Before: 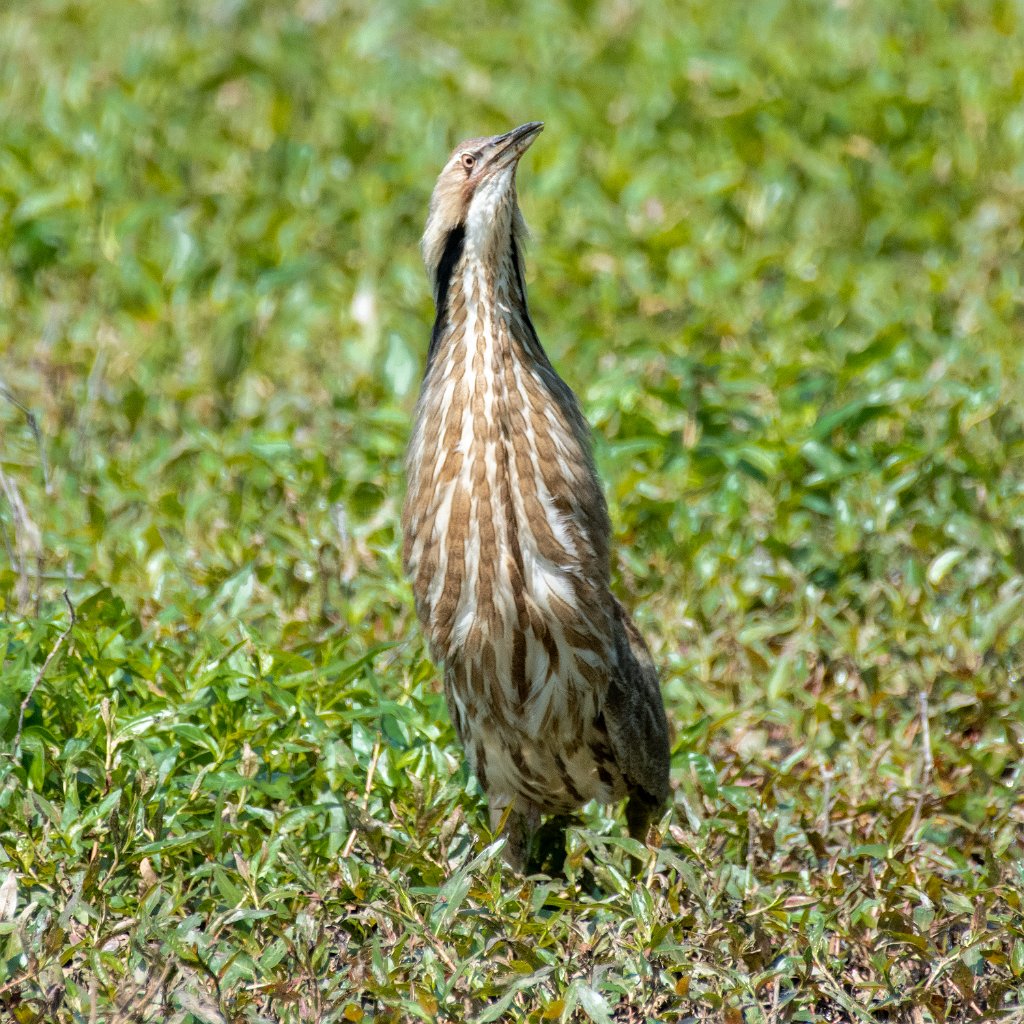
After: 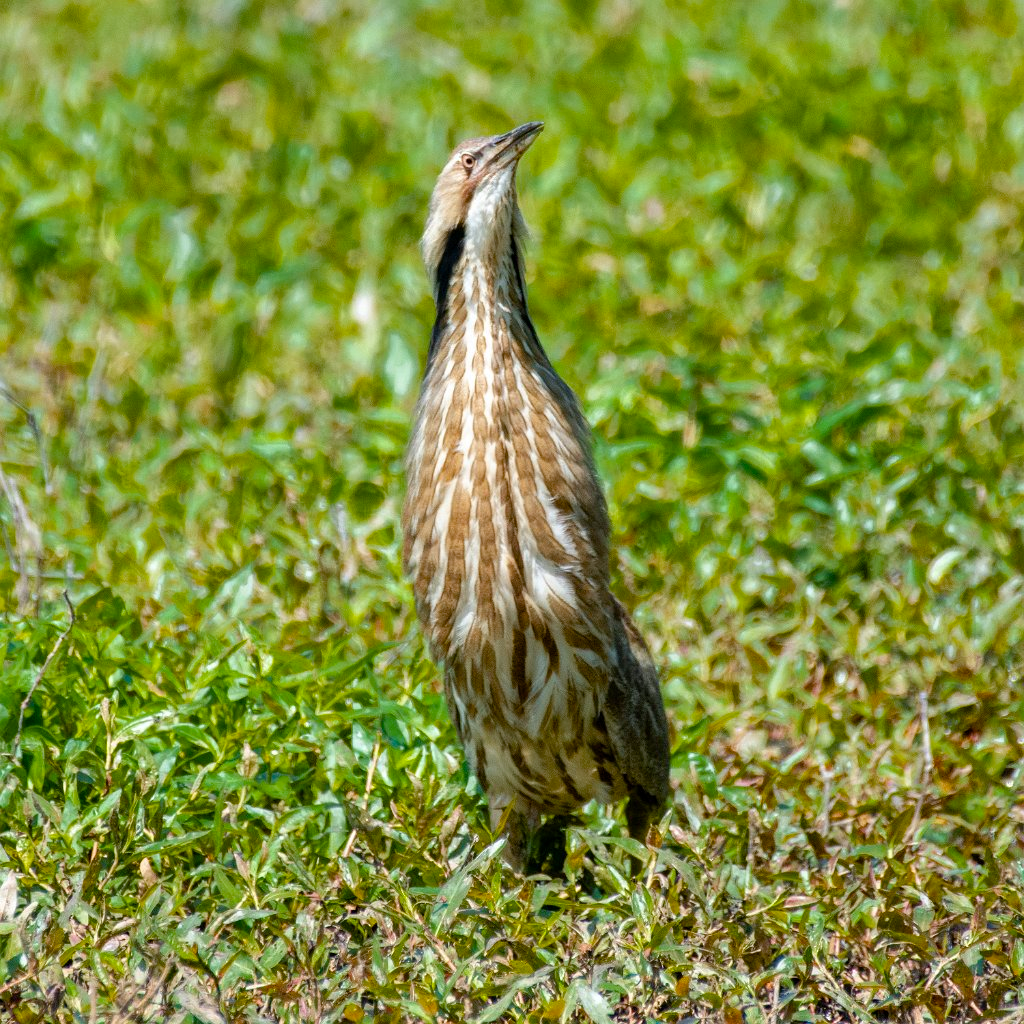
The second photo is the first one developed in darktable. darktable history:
color balance rgb: perceptual saturation grading › global saturation 35%, perceptual saturation grading › highlights -25%, perceptual saturation grading › shadows 25%, global vibrance 10%
shadows and highlights: radius 337.17, shadows 29.01, soften with gaussian
